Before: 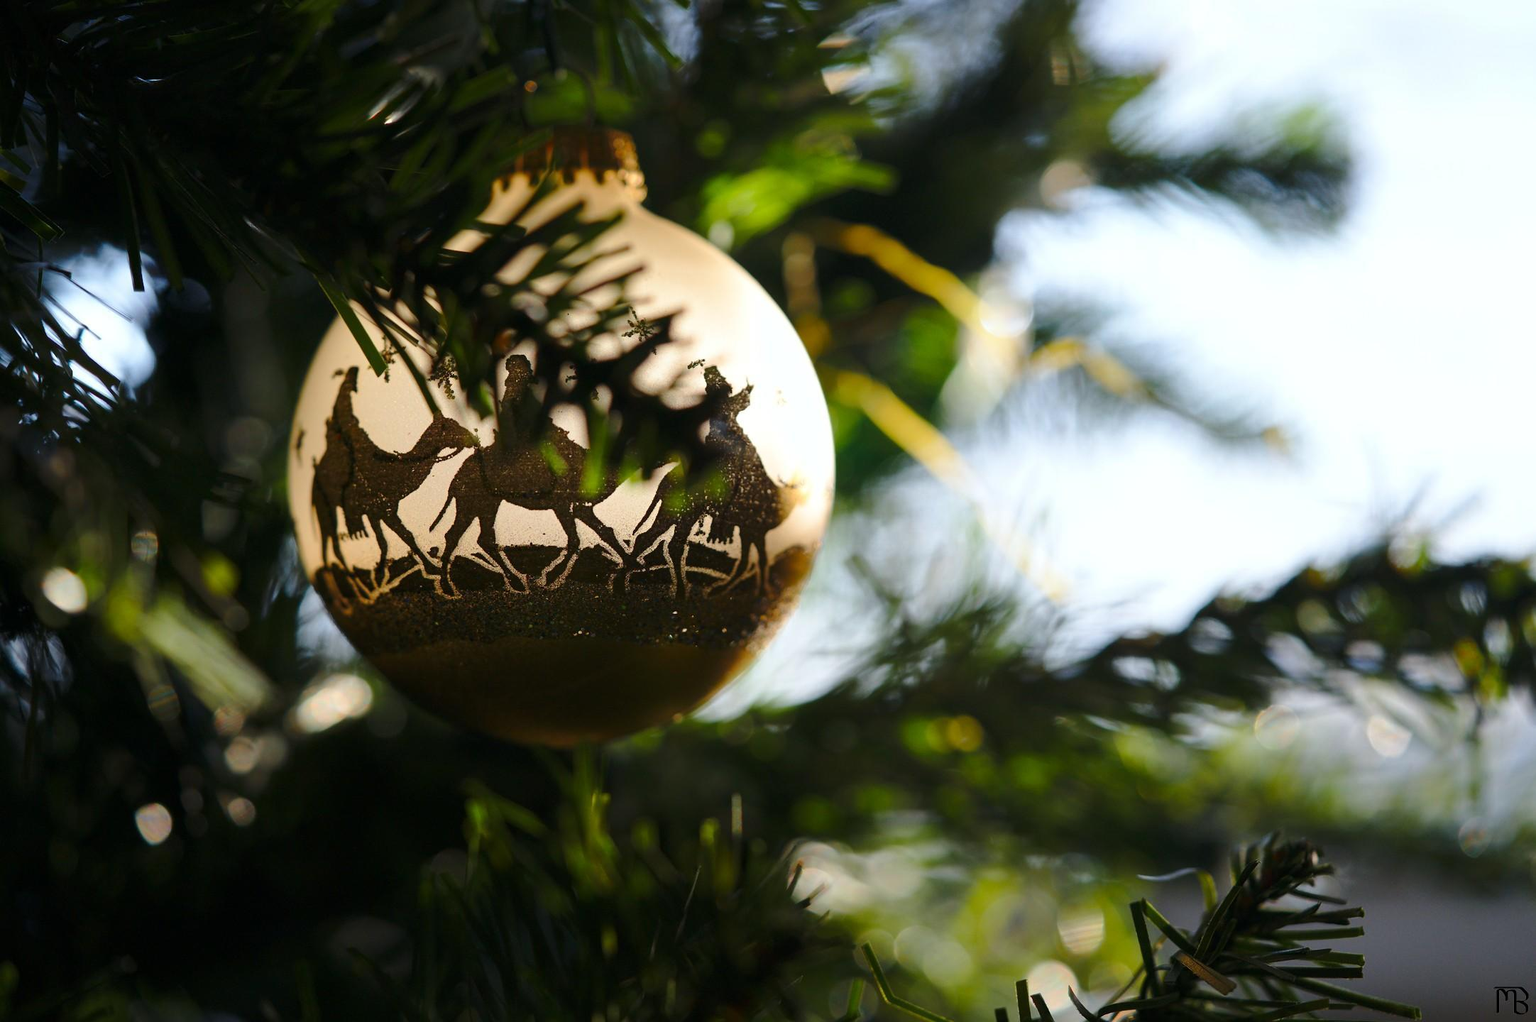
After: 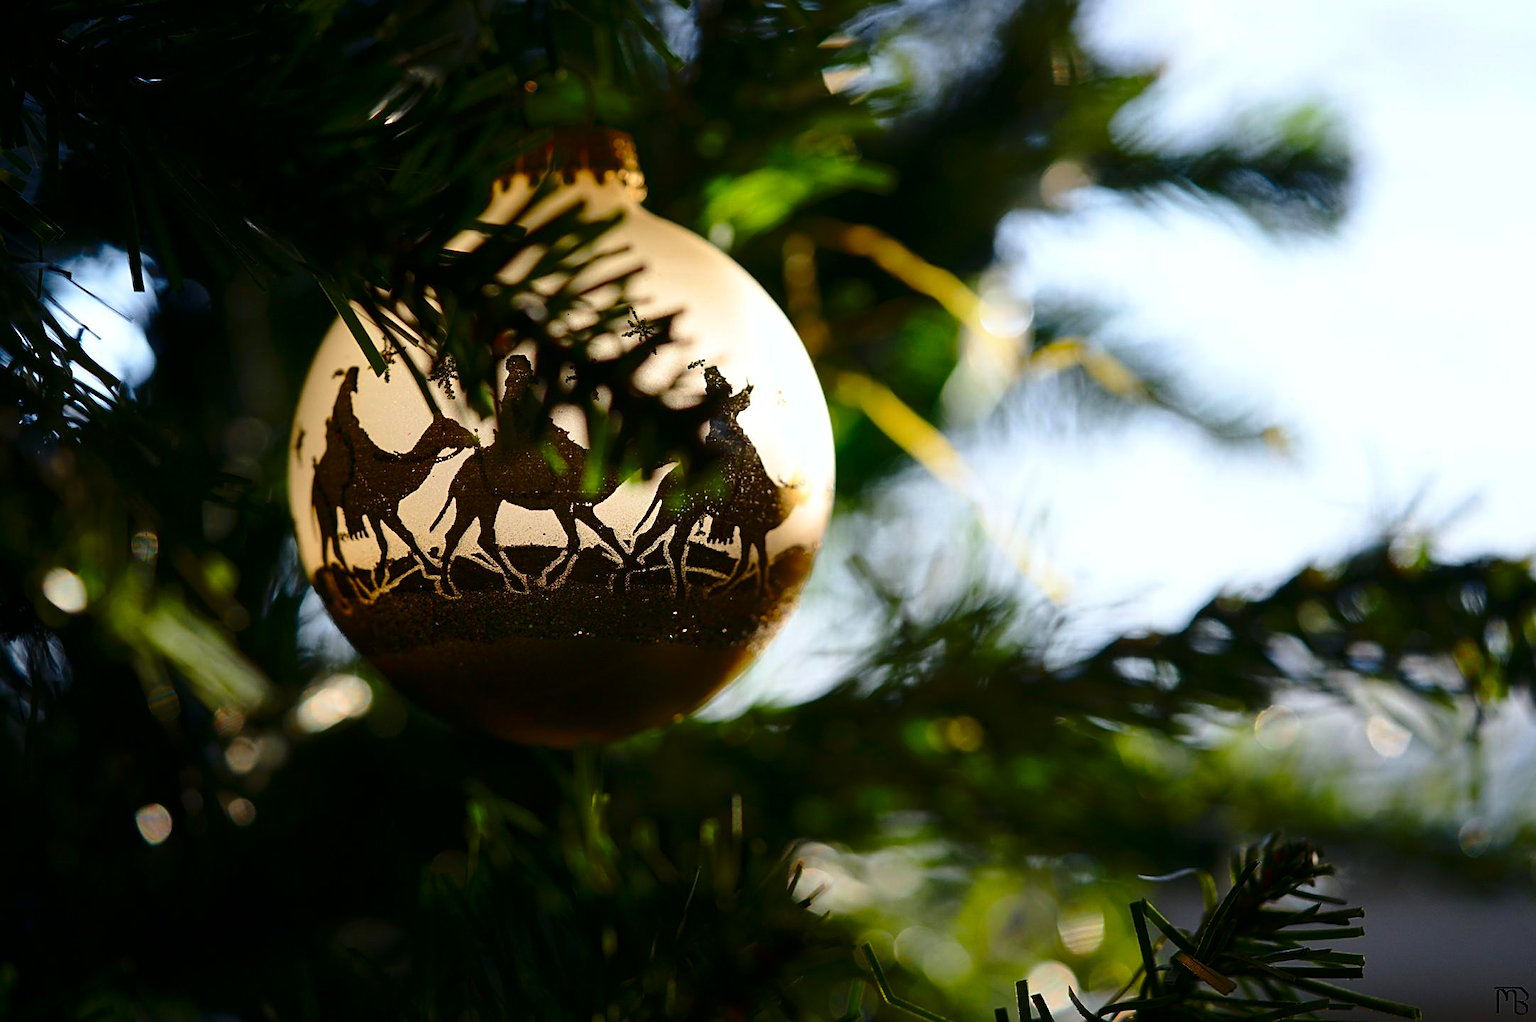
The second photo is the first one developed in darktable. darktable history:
sharpen: on, module defaults
contrast brightness saturation: contrast 0.12, brightness -0.117, saturation 0.204
